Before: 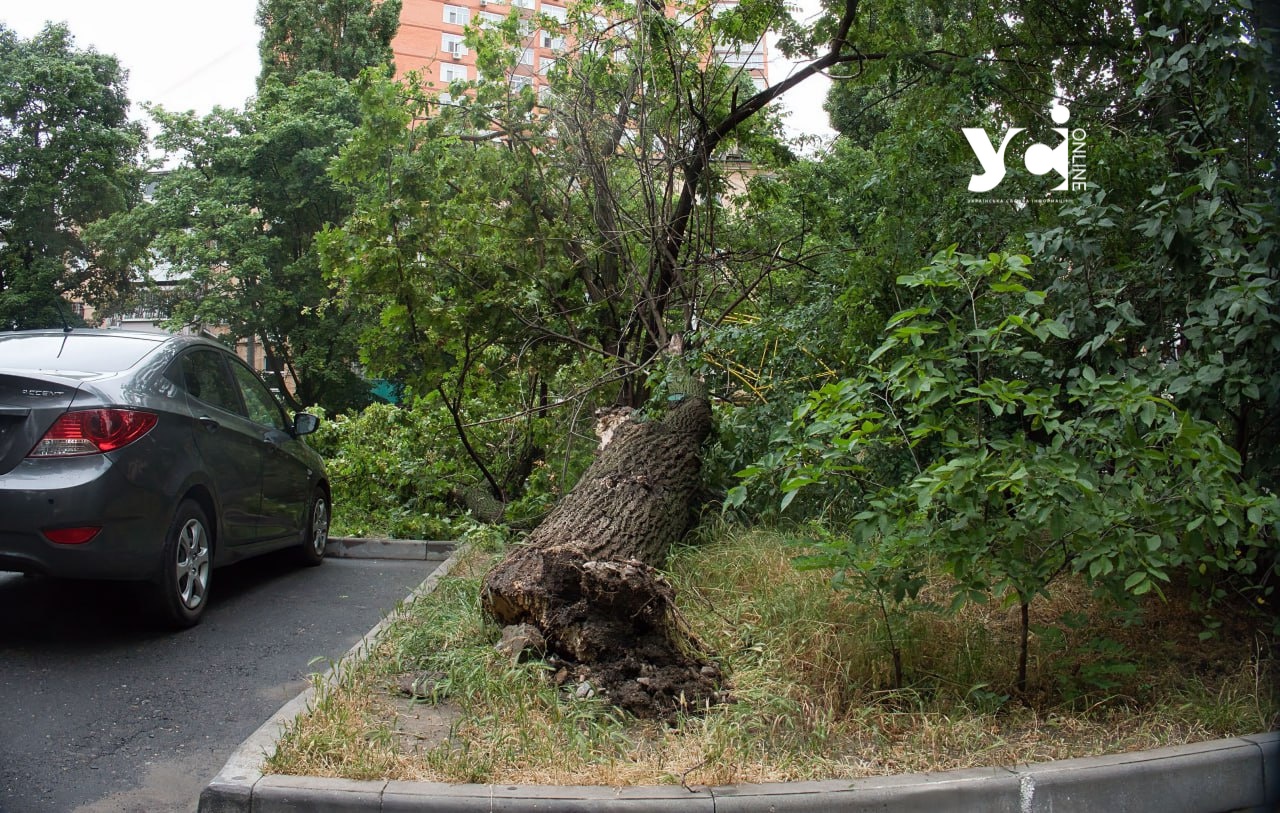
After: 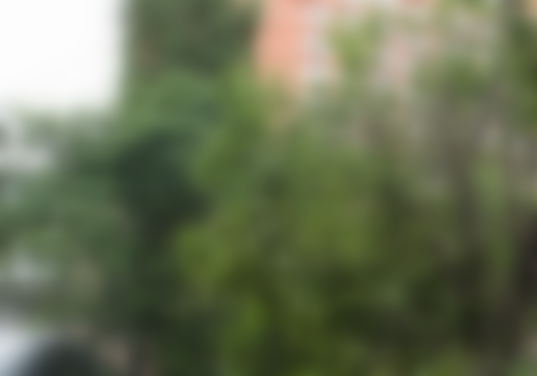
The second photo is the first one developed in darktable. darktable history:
crop and rotate: left 10.817%, top 0.062%, right 47.194%, bottom 53.626%
lowpass: on, module defaults
